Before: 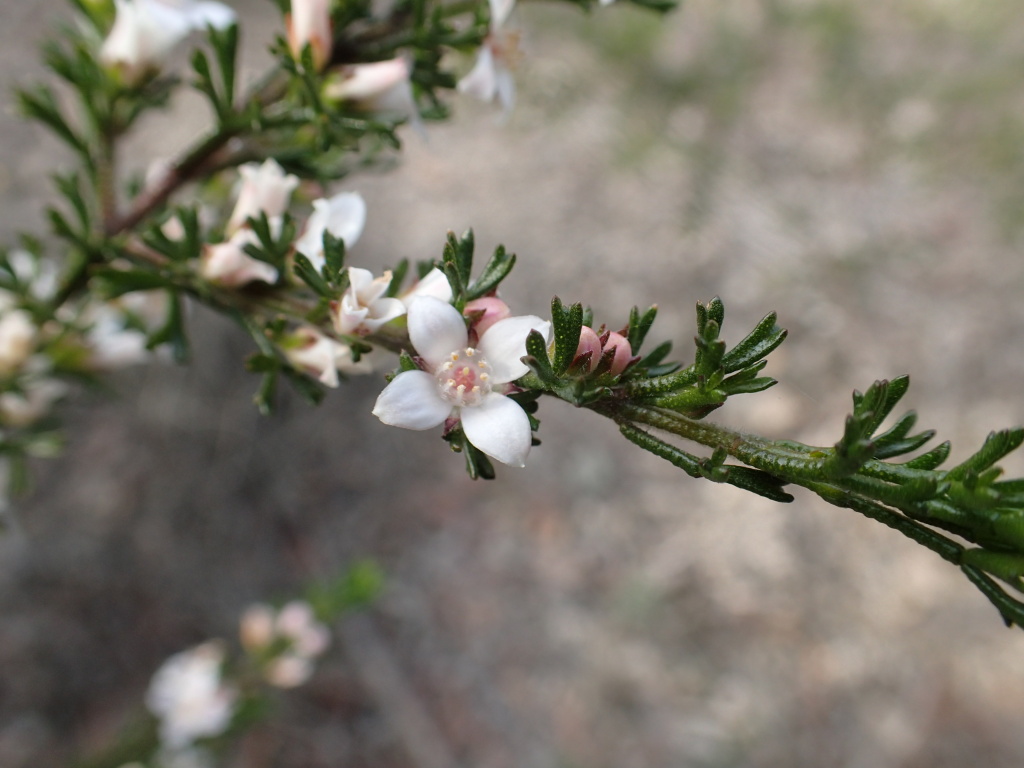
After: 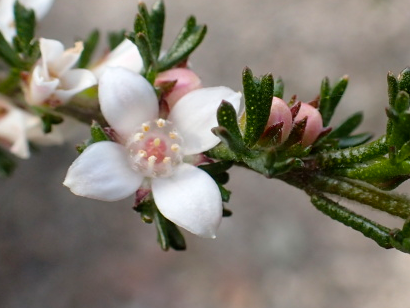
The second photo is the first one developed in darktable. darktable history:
color balance rgb: perceptual saturation grading › global saturation 1.749%, perceptual saturation grading › highlights -2.421%, perceptual saturation grading › mid-tones 4.241%, perceptual saturation grading › shadows 7.779%, global vibrance 20%
crop: left 30.243%, top 29.881%, right 29.707%, bottom 29.946%
